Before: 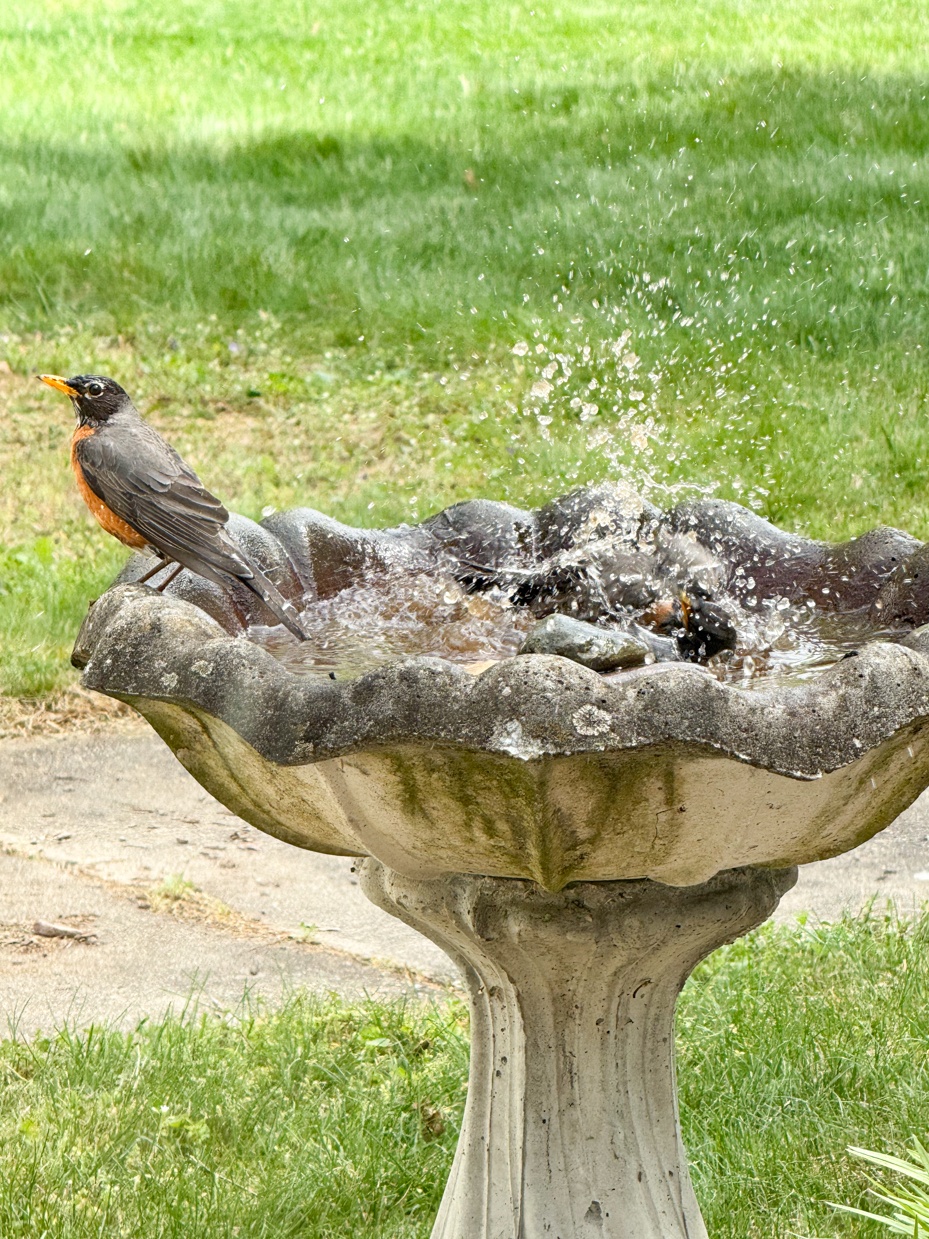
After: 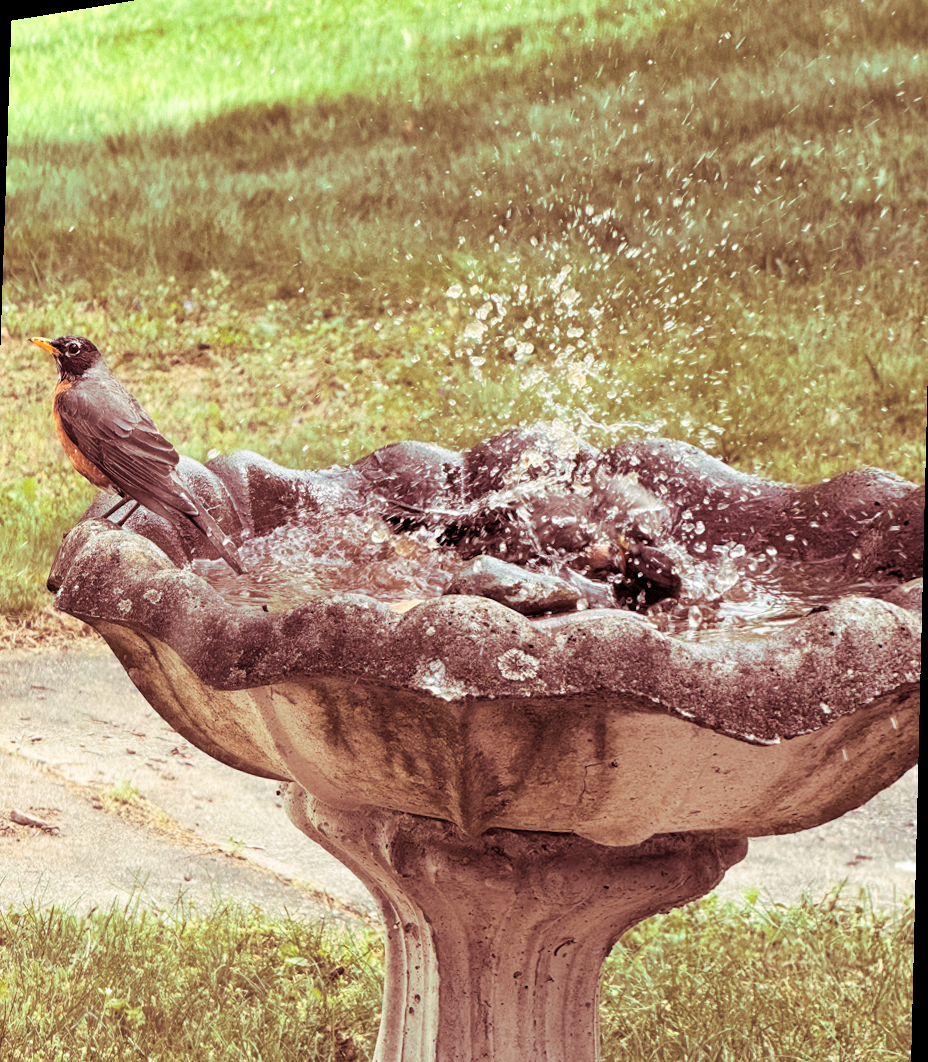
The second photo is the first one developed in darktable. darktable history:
split-toning: highlights › saturation 0, balance -61.83
rotate and perspective: rotation 1.69°, lens shift (vertical) -0.023, lens shift (horizontal) -0.291, crop left 0.025, crop right 0.988, crop top 0.092, crop bottom 0.842
